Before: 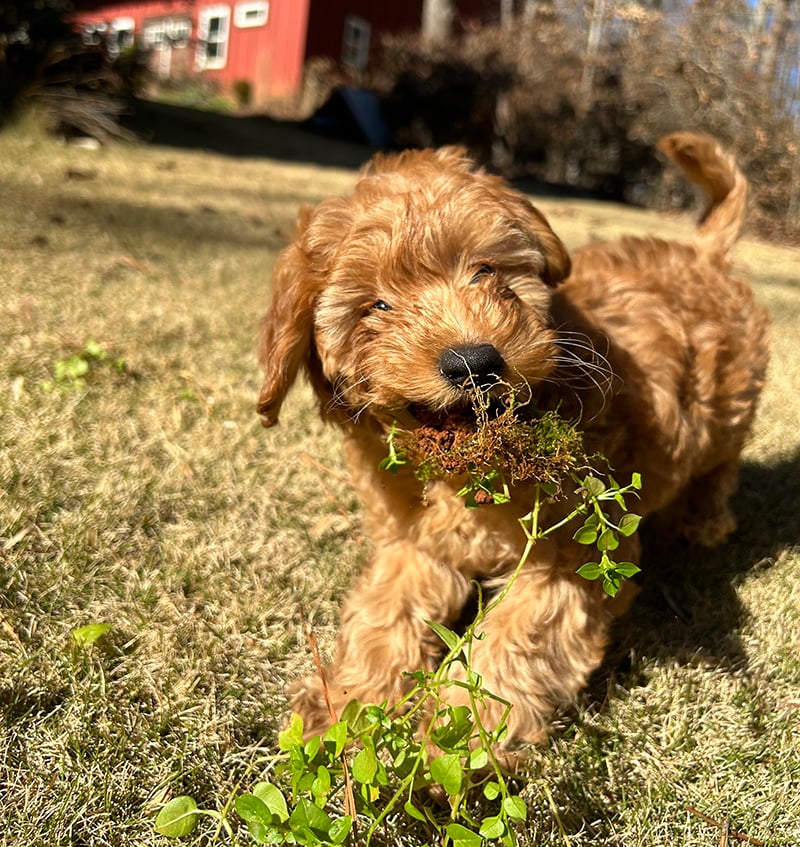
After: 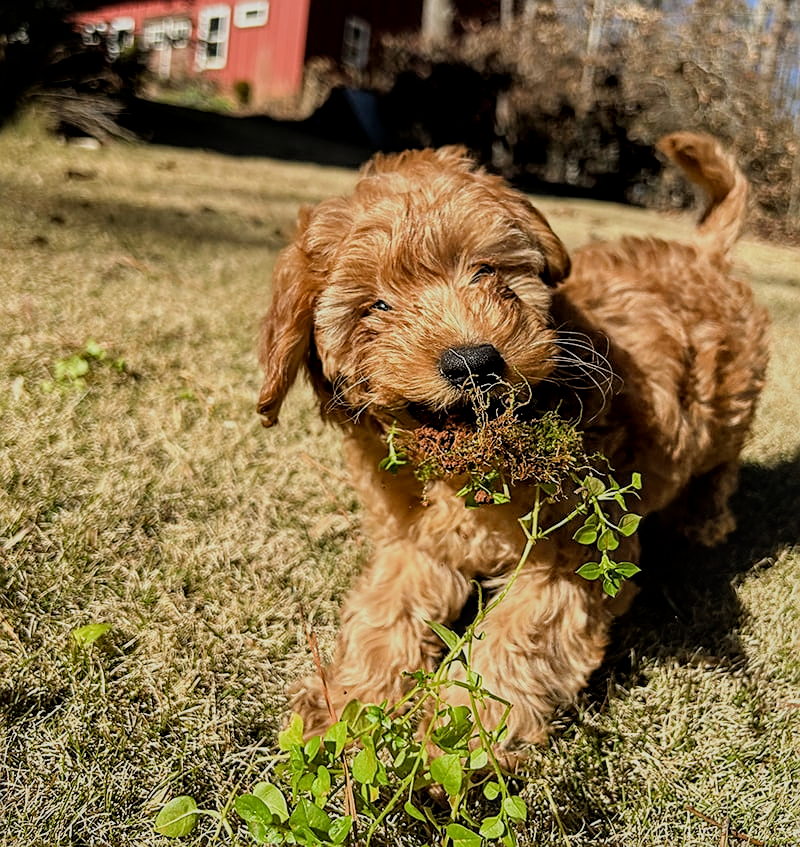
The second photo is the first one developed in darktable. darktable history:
local contrast: on, module defaults
sharpen: on, module defaults
filmic rgb: black relative exposure -7.65 EV, white relative exposure 4.56 EV, hardness 3.61
